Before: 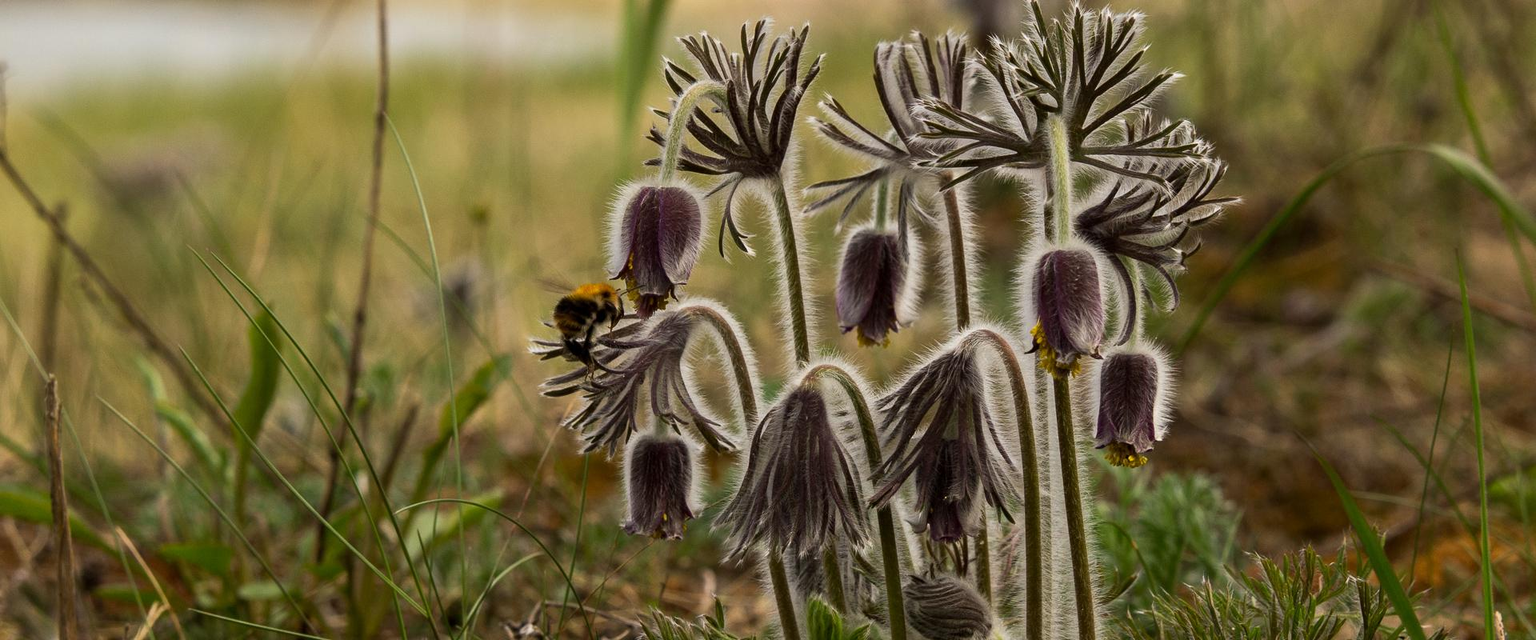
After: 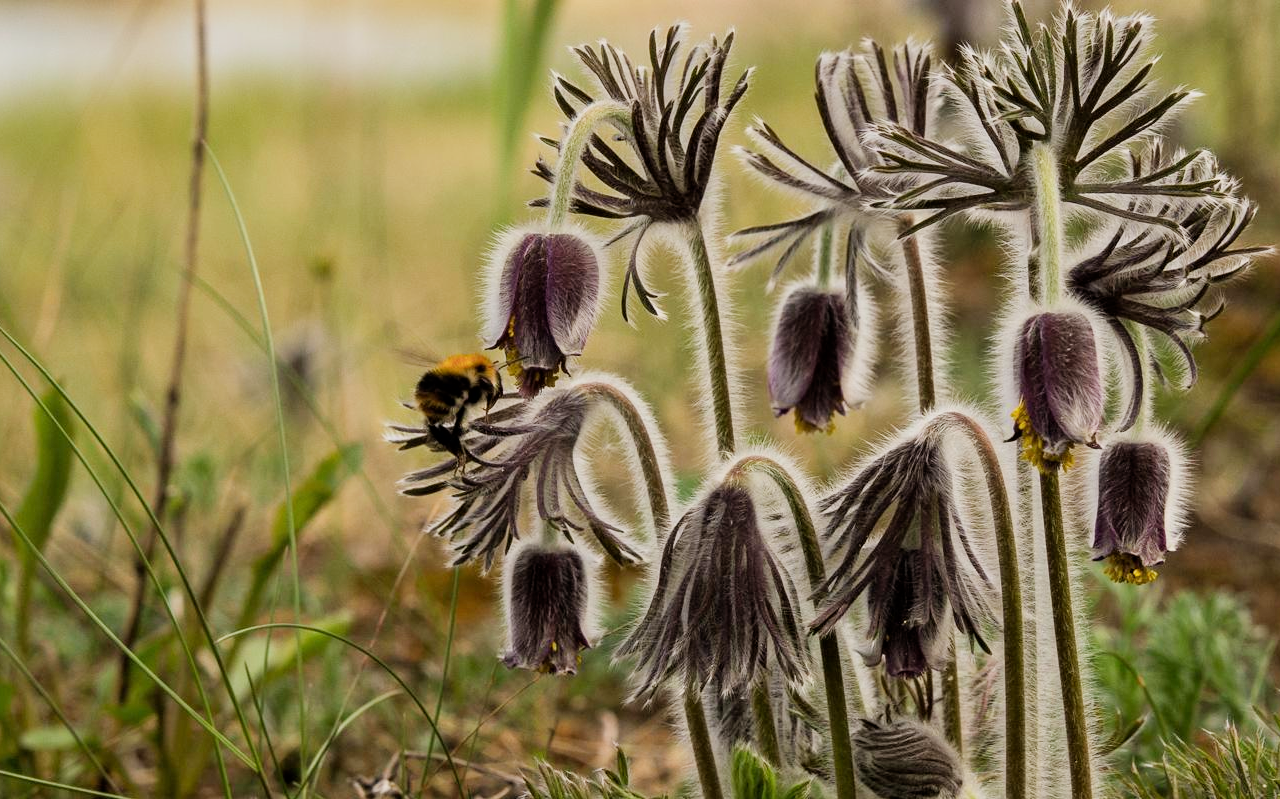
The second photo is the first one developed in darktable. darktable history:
crop and rotate: left 14.433%, right 18.894%
exposure: exposure 0.738 EV, compensate exposure bias true, compensate highlight preservation false
filmic rgb: black relative exposure -7.65 EV, white relative exposure 4.56 EV, hardness 3.61
tone equalizer: edges refinement/feathering 500, mask exposure compensation -1.57 EV, preserve details no
